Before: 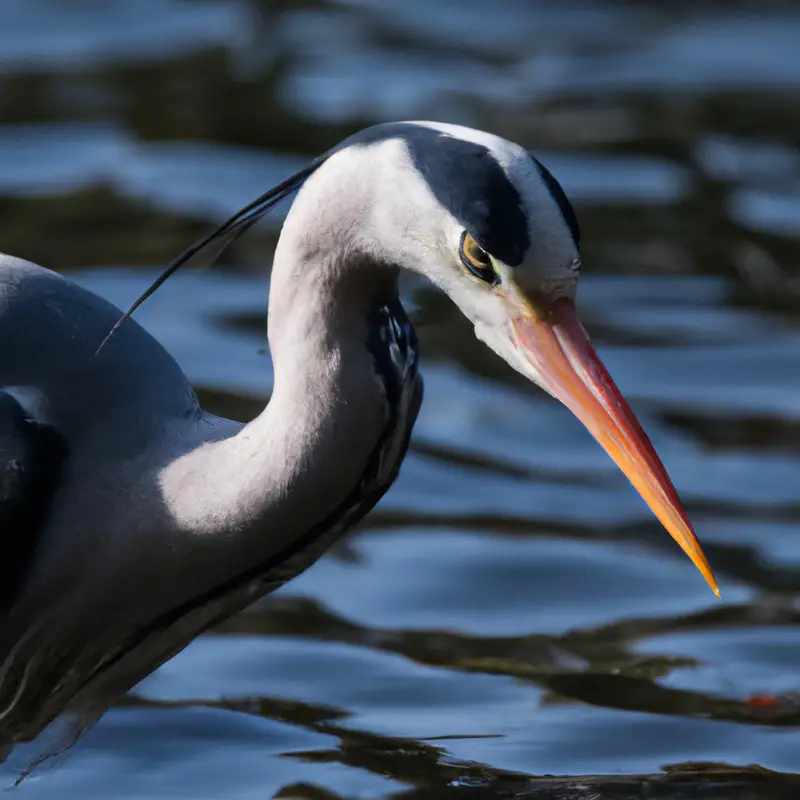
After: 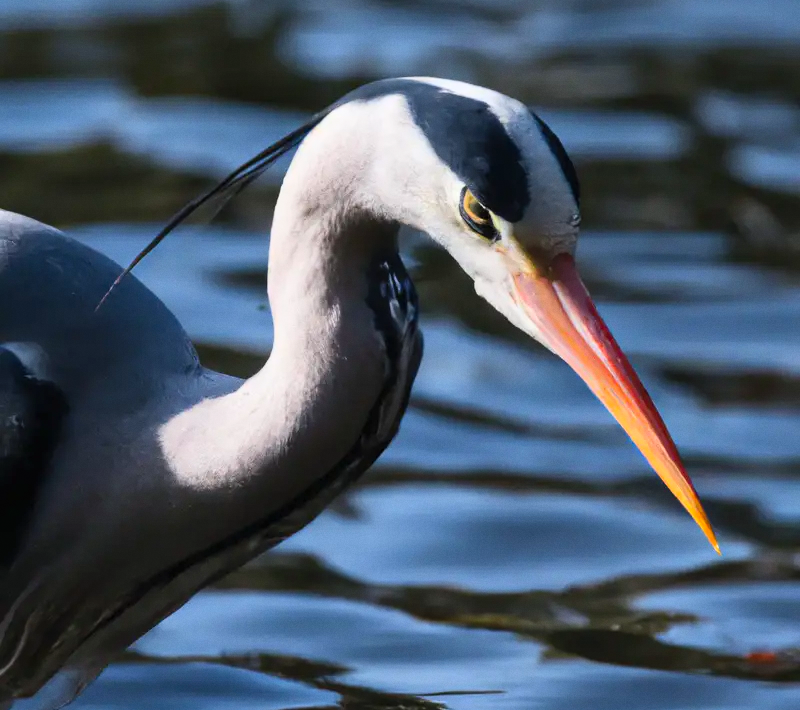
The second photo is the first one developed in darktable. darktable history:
crop and rotate: top 5.609%, bottom 5.609%
grain: coarseness 0.09 ISO, strength 10%
contrast brightness saturation: contrast 0.2, brightness 0.16, saturation 0.22
